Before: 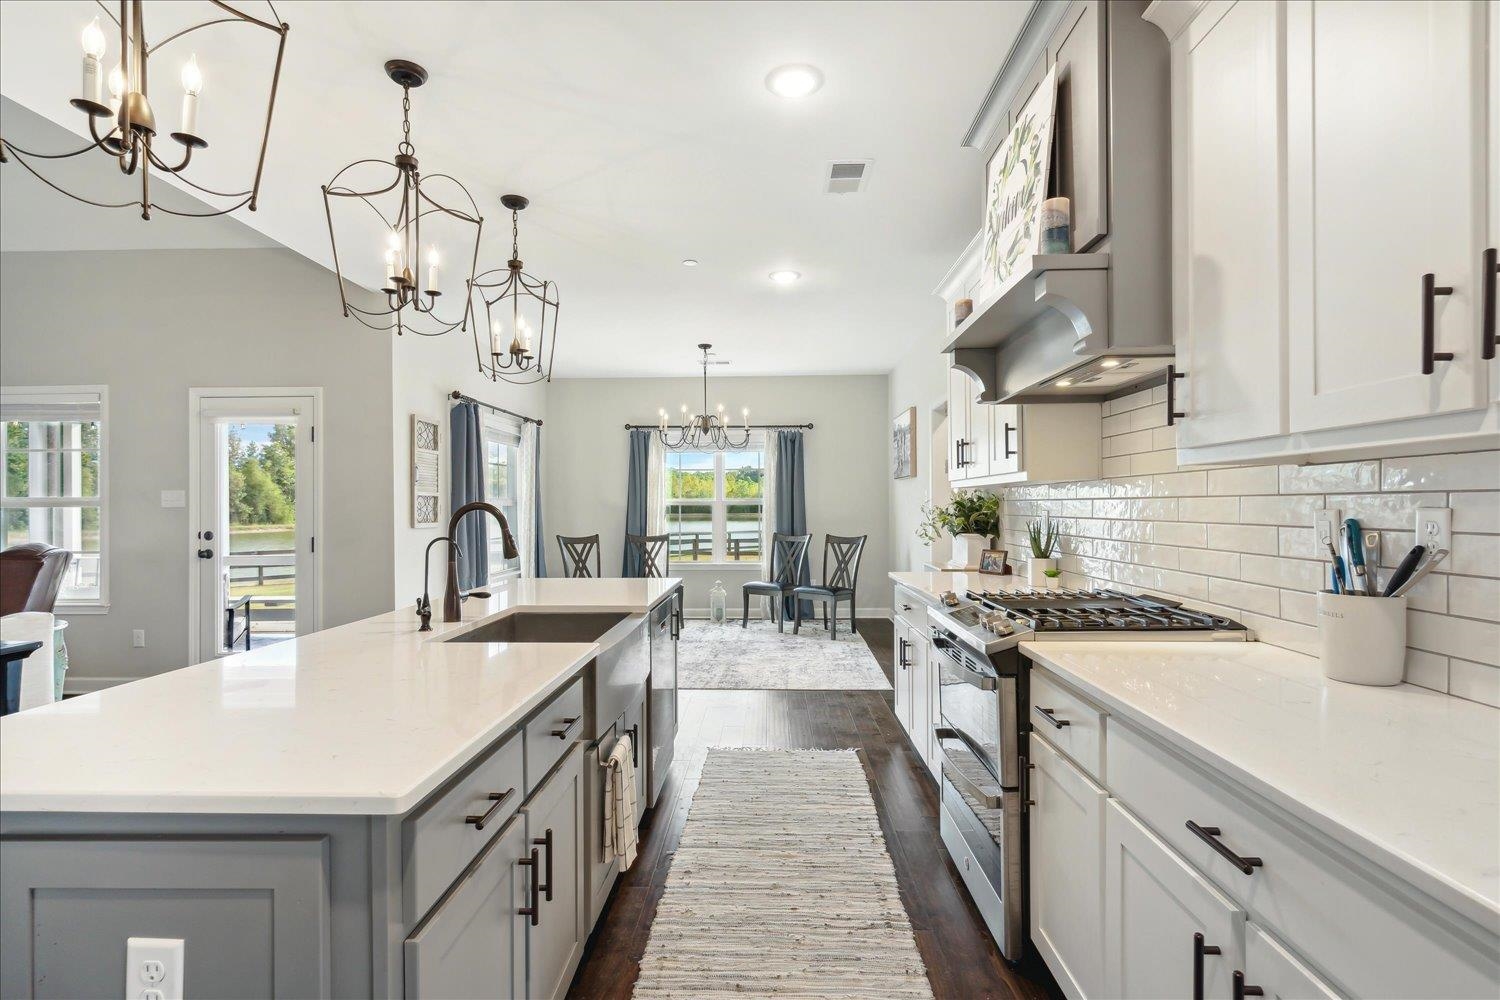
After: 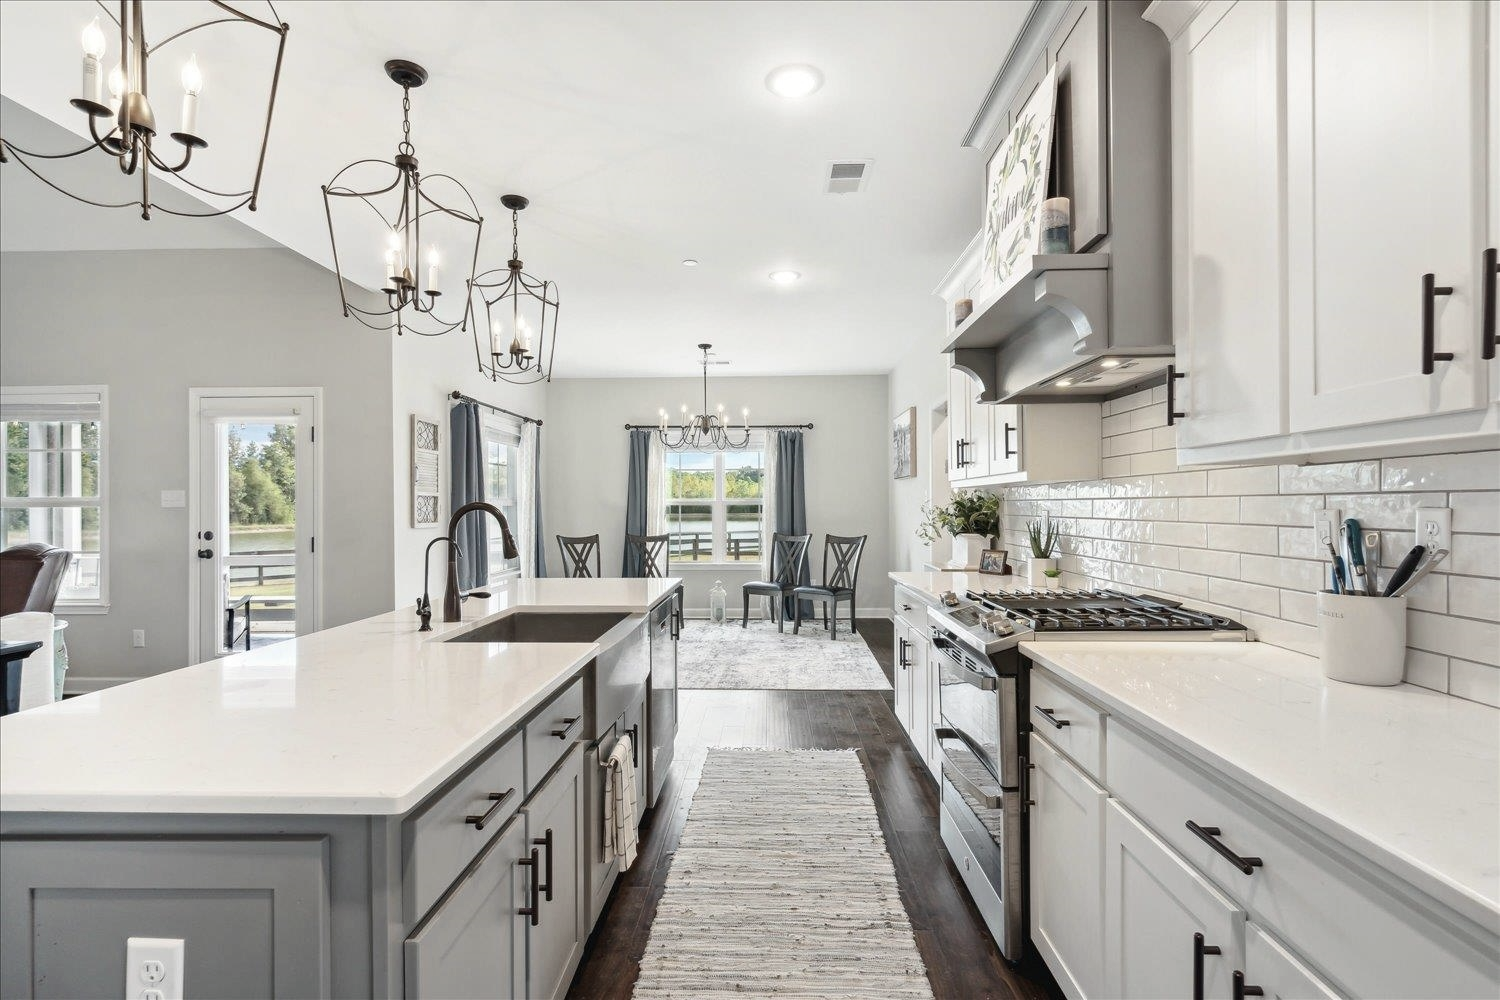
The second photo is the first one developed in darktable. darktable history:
contrast brightness saturation: contrast 0.095, saturation -0.352
